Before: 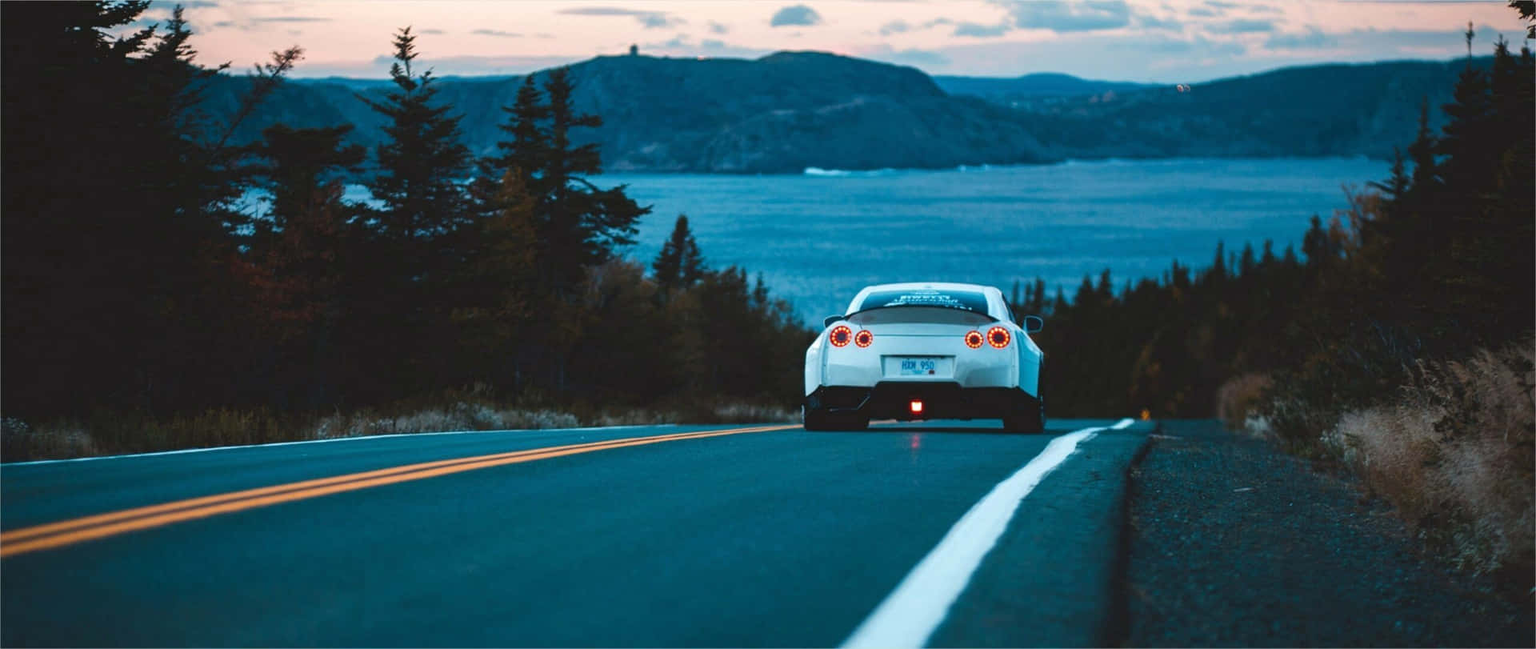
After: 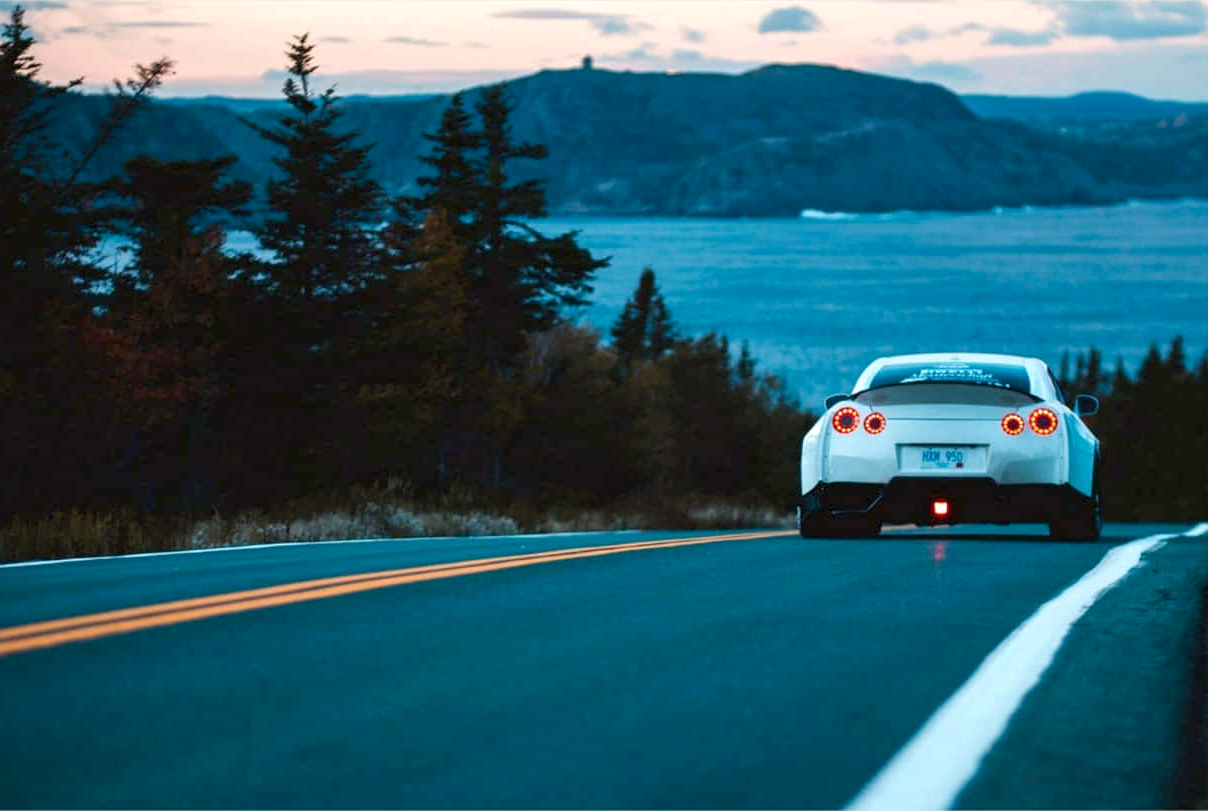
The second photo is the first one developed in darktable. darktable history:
crop: left 10.702%, right 26.358%
exposure: black level correction 0.007, exposure 0.159 EV, compensate highlight preservation false
